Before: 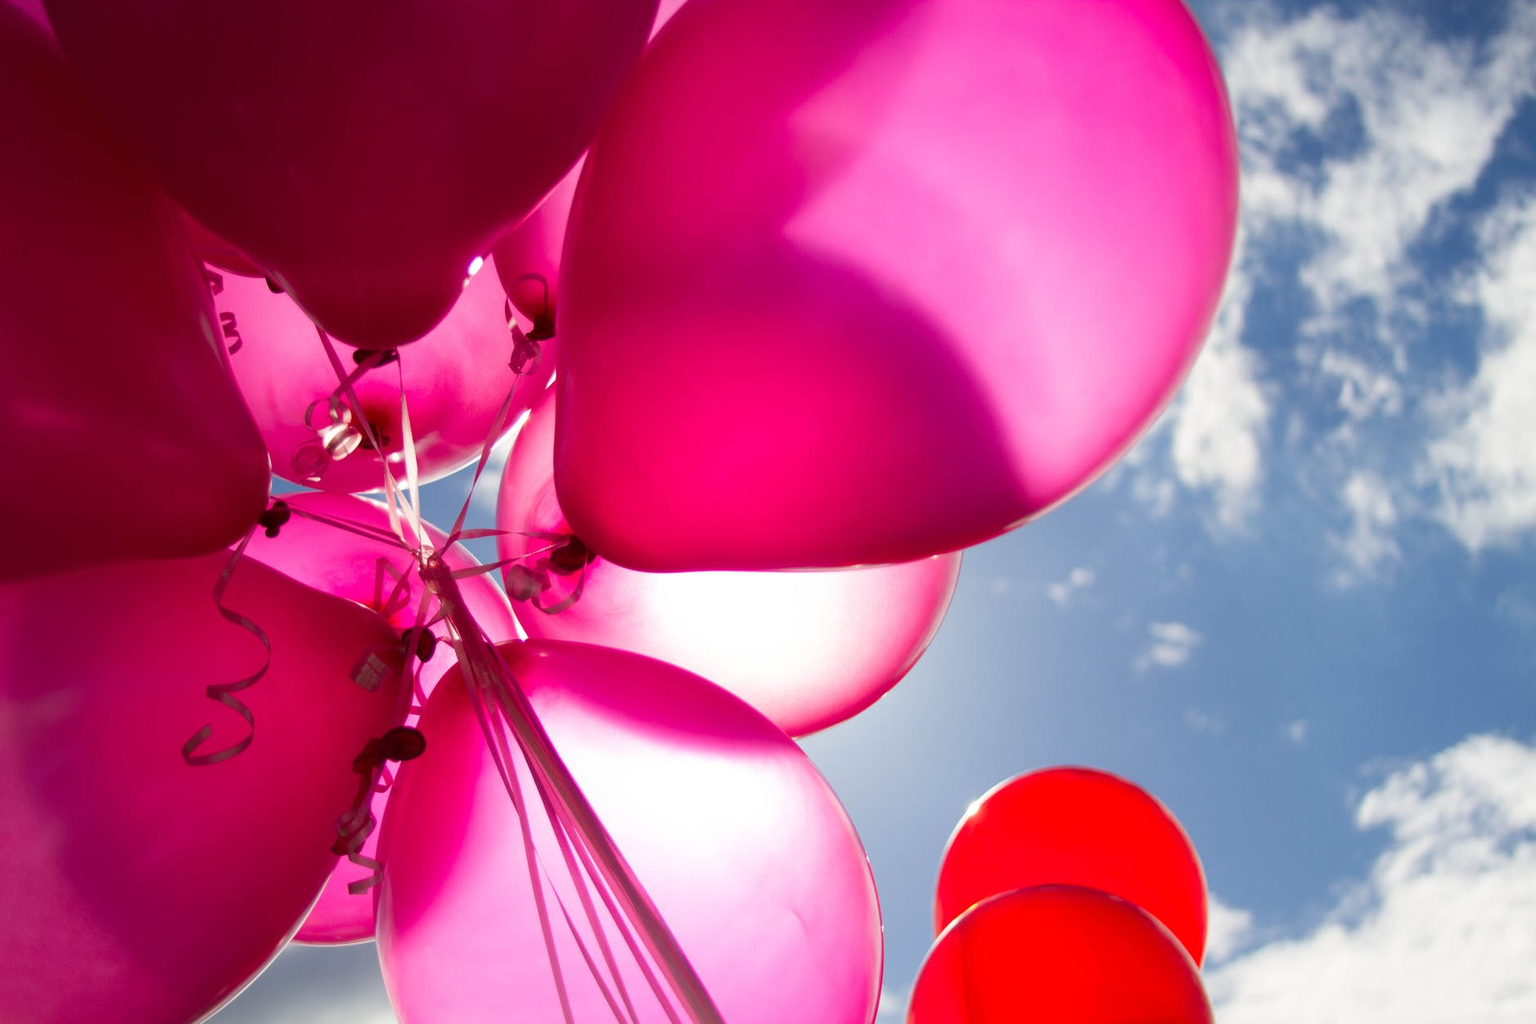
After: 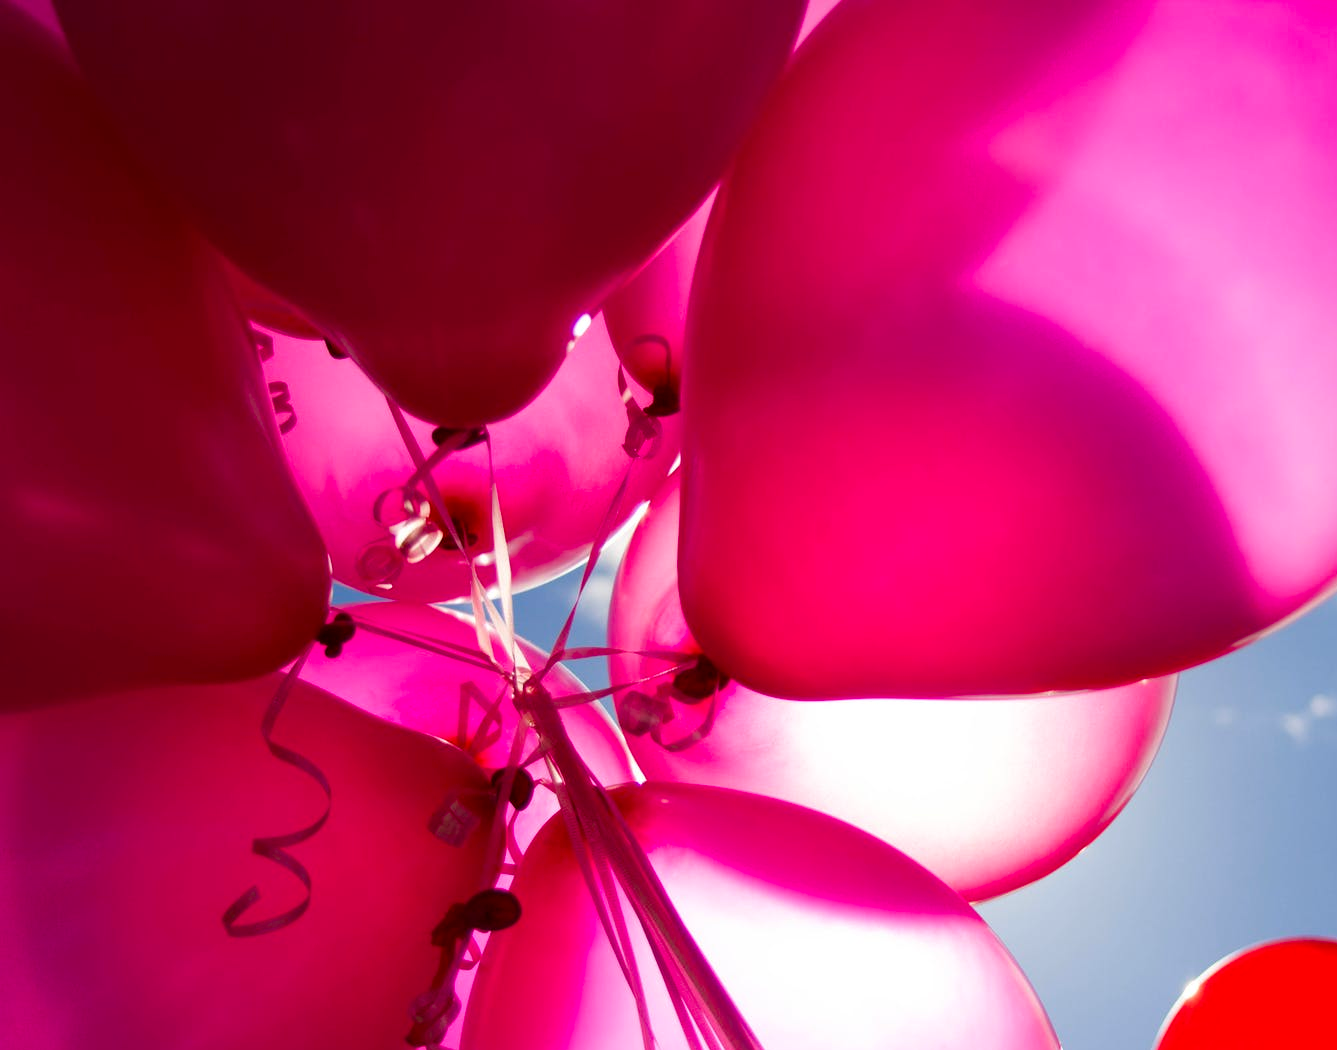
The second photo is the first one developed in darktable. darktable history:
color balance rgb: perceptual saturation grading › global saturation 15.403%, perceptual saturation grading › highlights -19.232%, perceptual saturation grading › shadows 19.877%, global vibrance 25.571%
crop: right 28.866%, bottom 16.182%
